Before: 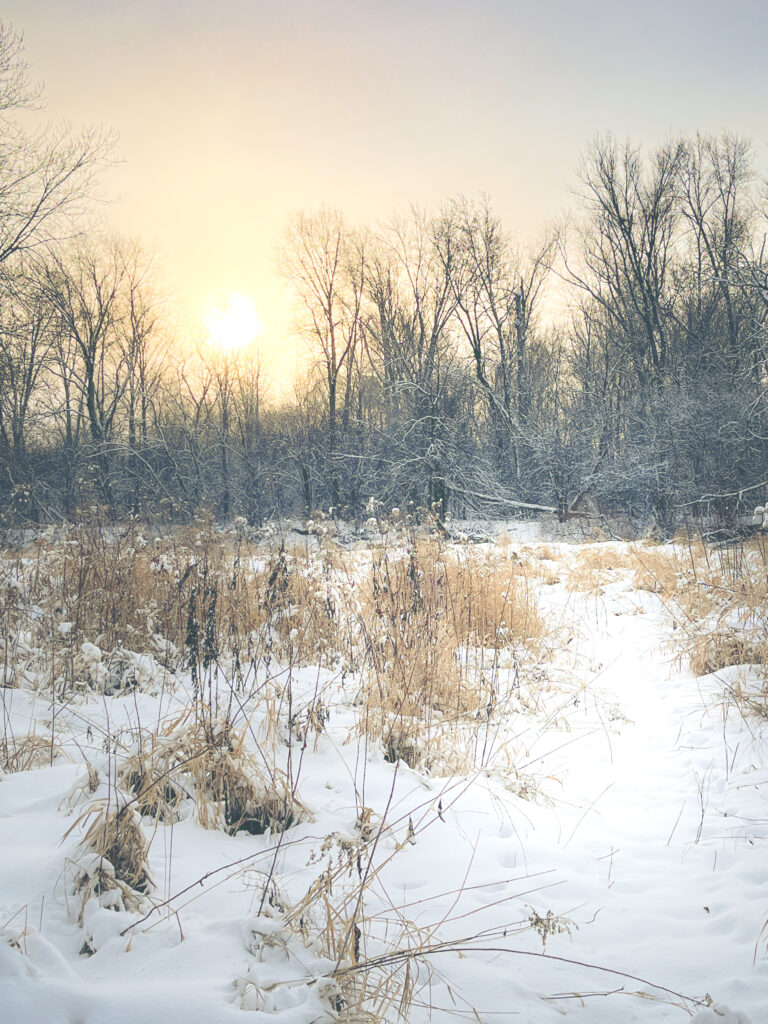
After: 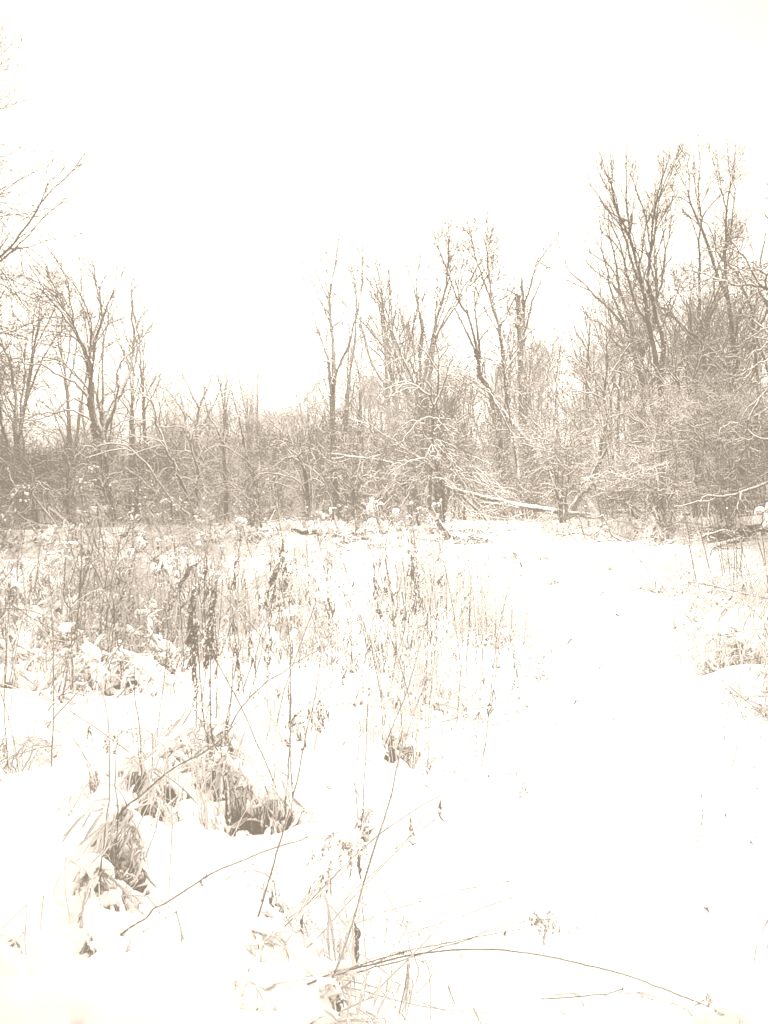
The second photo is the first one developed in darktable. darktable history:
white balance: red 0.967, blue 1.119, emerald 0.756
colorize: hue 34.49°, saturation 35.33%, source mix 100%, version 1
